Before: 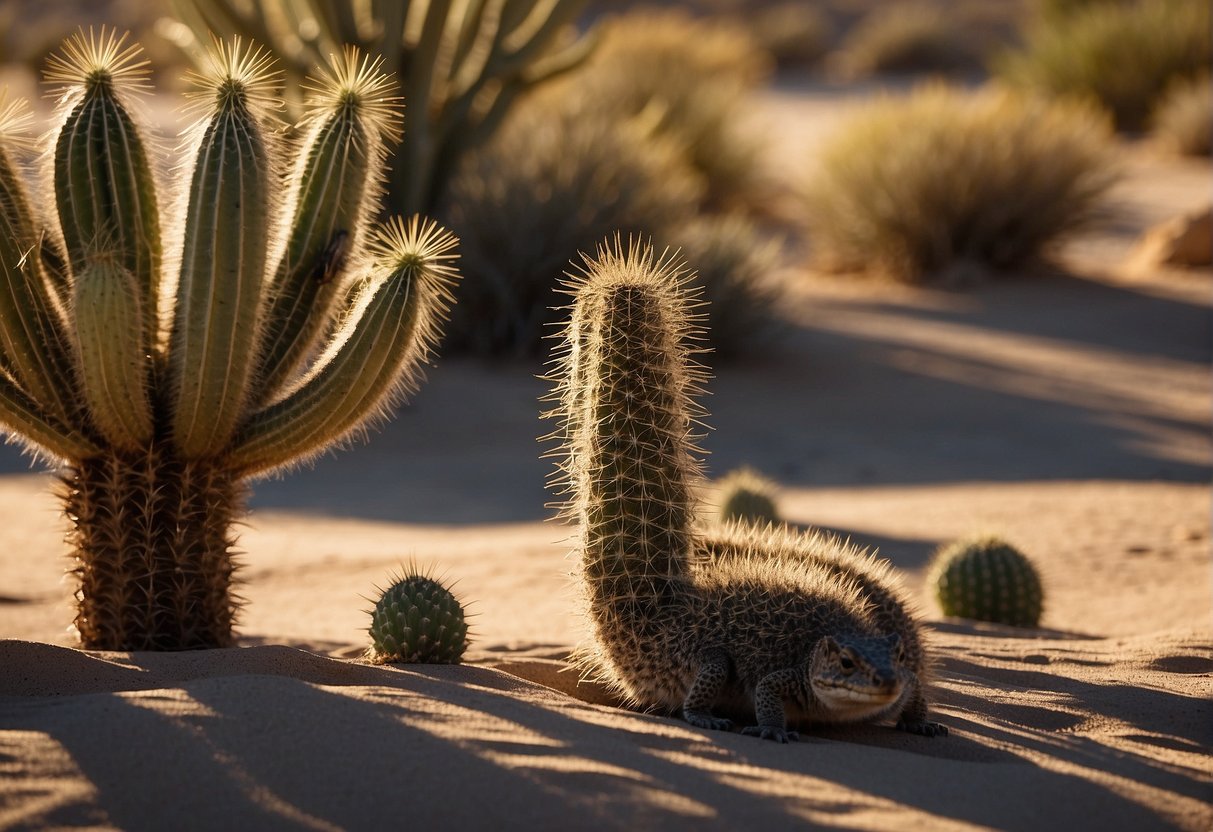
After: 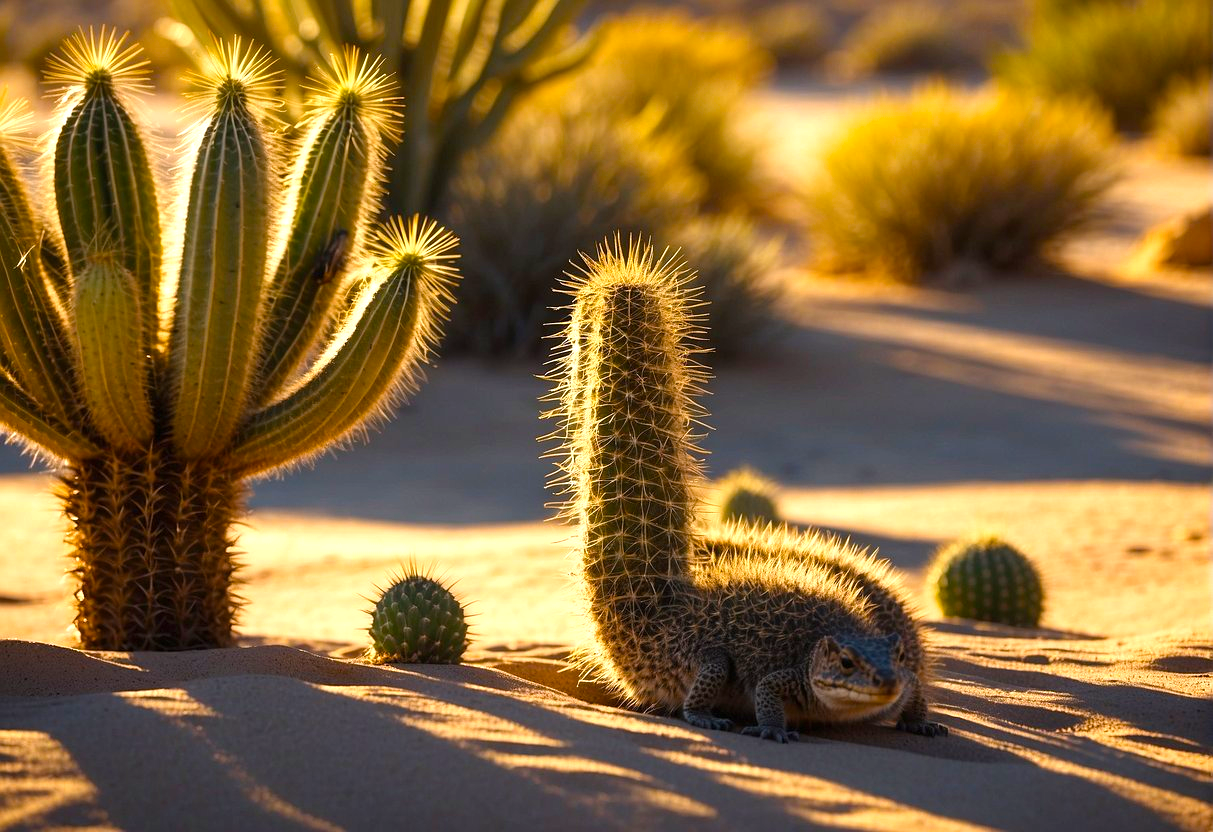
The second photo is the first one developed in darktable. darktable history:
exposure: black level correction 0, exposure 0.7 EV, compensate exposure bias true, compensate highlight preservation false
color balance rgb: linear chroma grading › global chroma 15%, perceptual saturation grading › global saturation 30%
